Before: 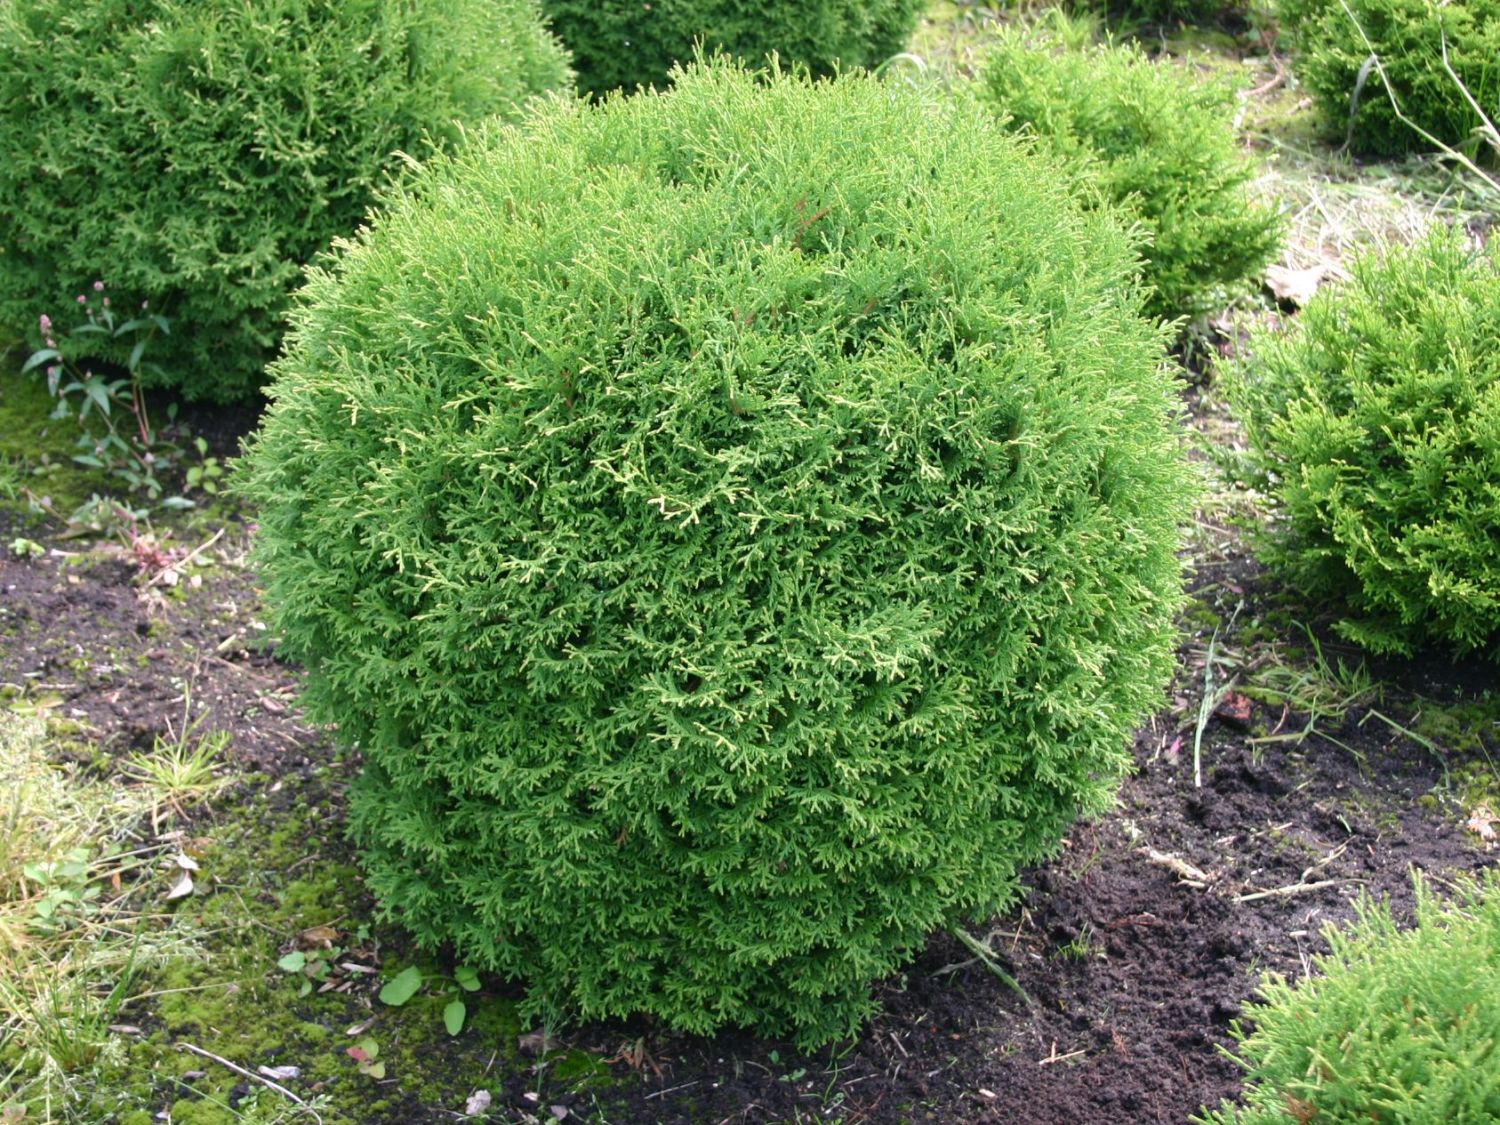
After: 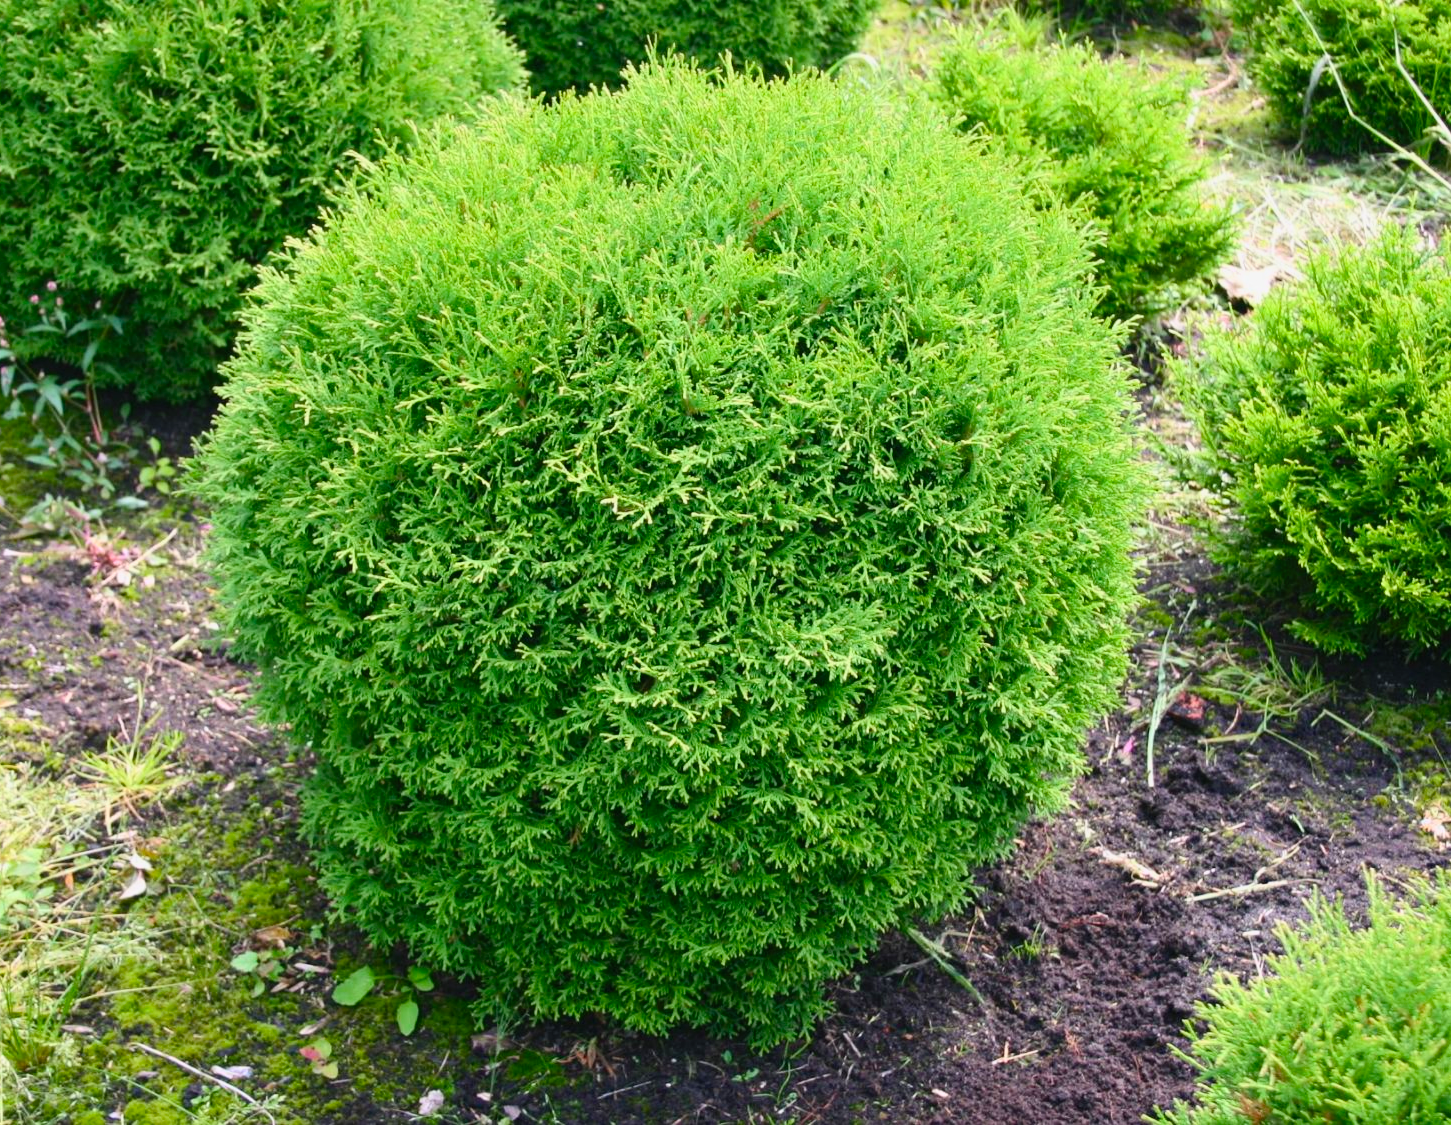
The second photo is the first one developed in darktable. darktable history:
exposure: exposure -0.242 EV, compensate highlight preservation false
crop and rotate: left 3.238%
color balance rgb: linear chroma grading › shadows -8%, linear chroma grading › global chroma 10%, perceptual saturation grading › global saturation 2%, perceptual saturation grading › highlights -2%, perceptual saturation grading › mid-tones 4%, perceptual saturation grading › shadows 8%, perceptual brilliance grading › global brilliance 2%, perceptual brilliance grading › highlights -4%, global vibrance 16%, saturation formula JzAzBz (2021)
contrast brightness saturation: contrast 0.2, brightness 0.16, saturation 0.22
tone equalizer: on, module defaults
